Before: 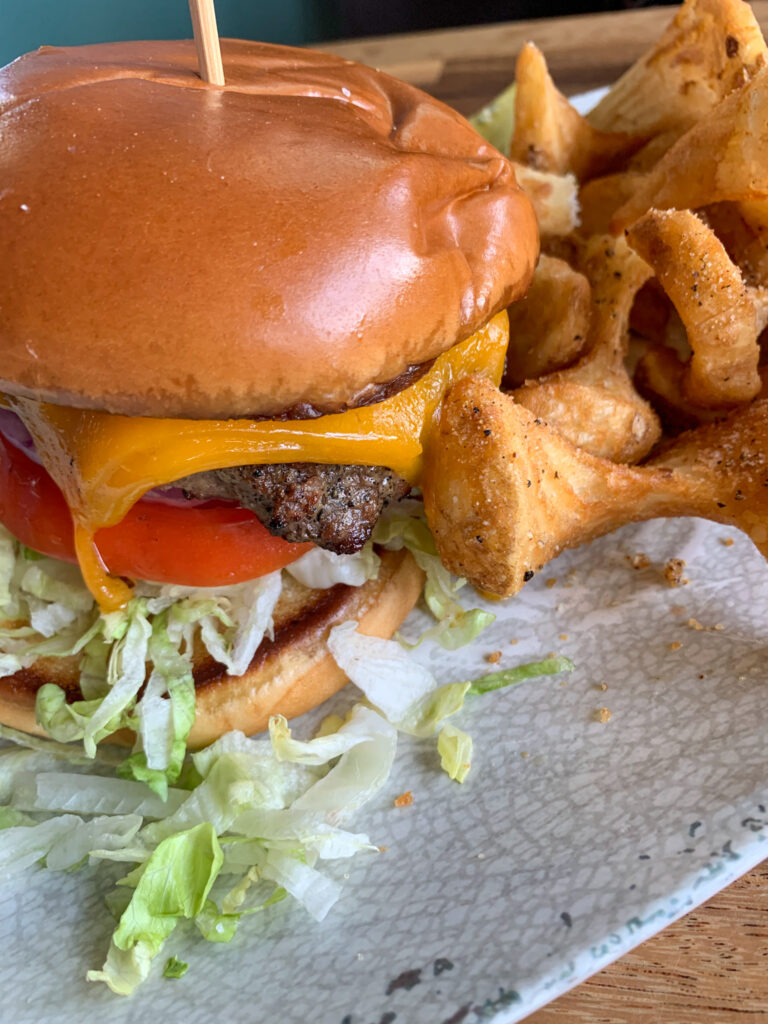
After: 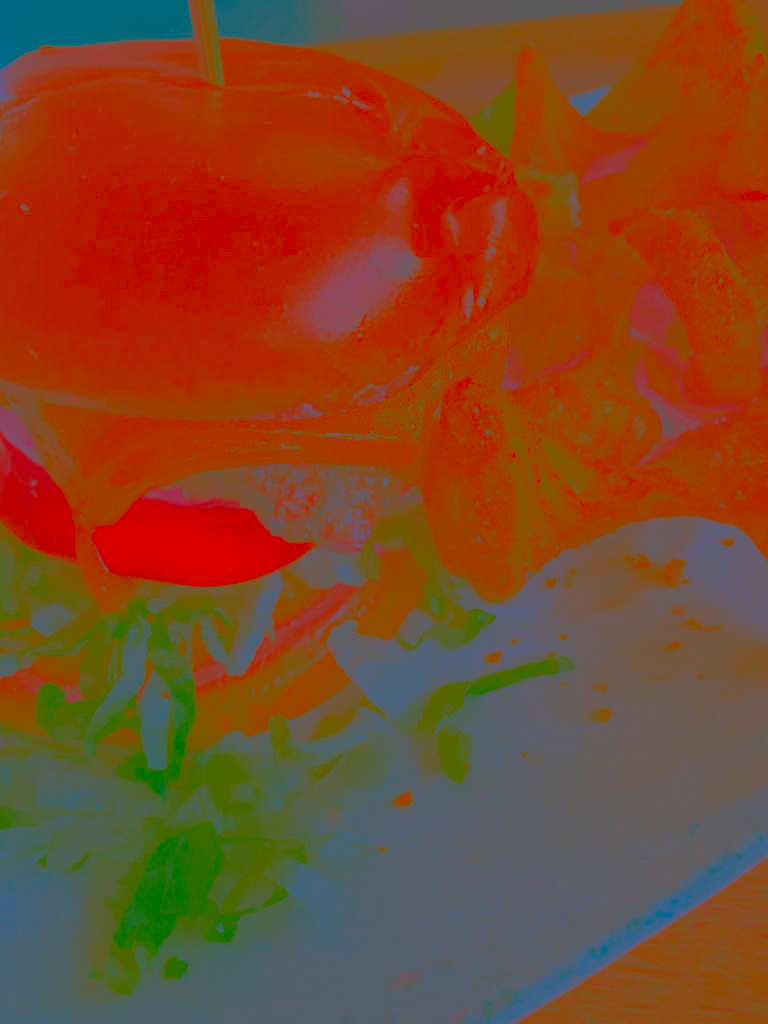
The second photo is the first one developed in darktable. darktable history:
contrast brightness saturation: contrast -0.975, brightness -0.164, saturation 0.737
tone equalizer: edges refinement/feathering 500, mask exposure compensation -1.57 EV, preserve details no
